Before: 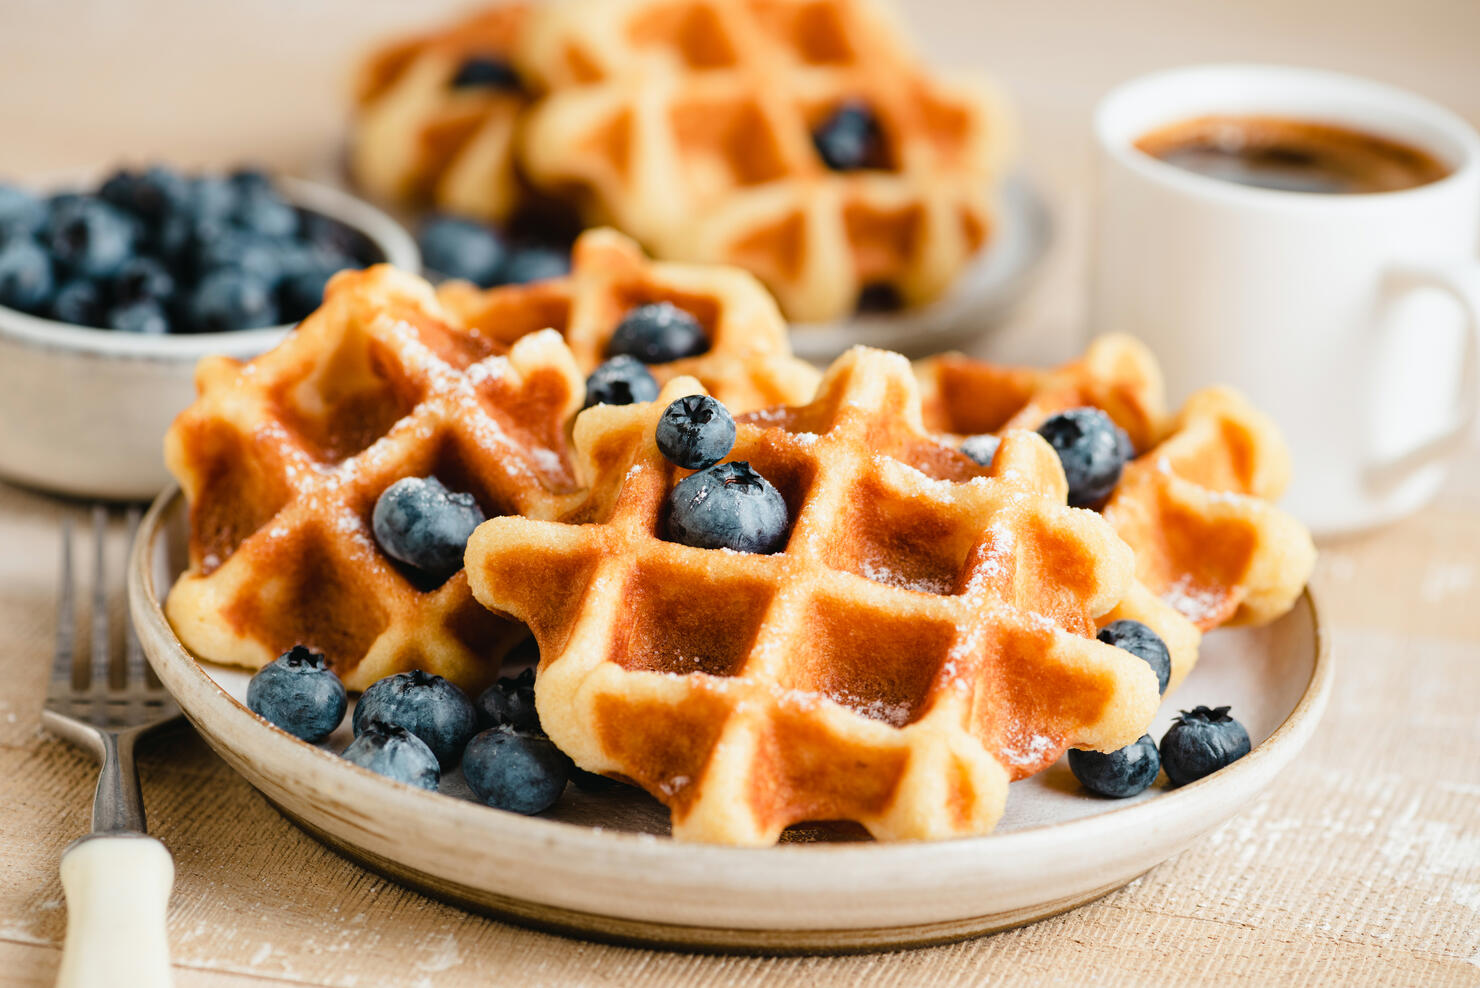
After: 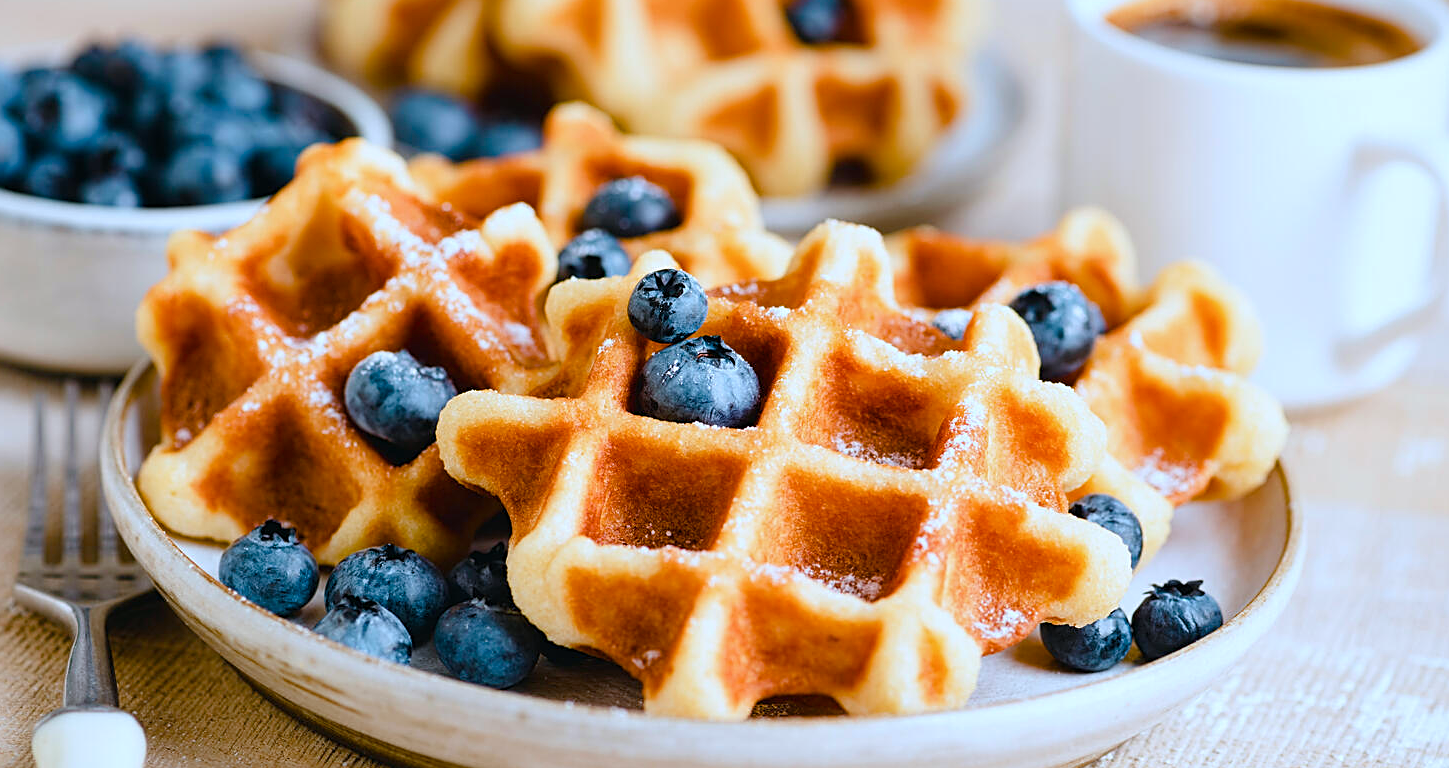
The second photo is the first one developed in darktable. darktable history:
sharpen: on, module defaults
crop and rotate: left 1.903%, top 12.791%, right 0.18%, bottom 9.394%
color calibration: illuminant custom, x 0.389, y 0.387, temperature 3829.46 K
tone equalizer: on, module defaults
color balance rgb: power › chroma 0.667%, power › hue 60°, highlights gain › chroma 1.115%, highlights gain › hue 53.46°, perceptual saturation grading › global saturation 20%, perceptual saturation grading › highlights -25.148%, perceptual saturation grading › shadows 24.944%, global vibrance 20%
